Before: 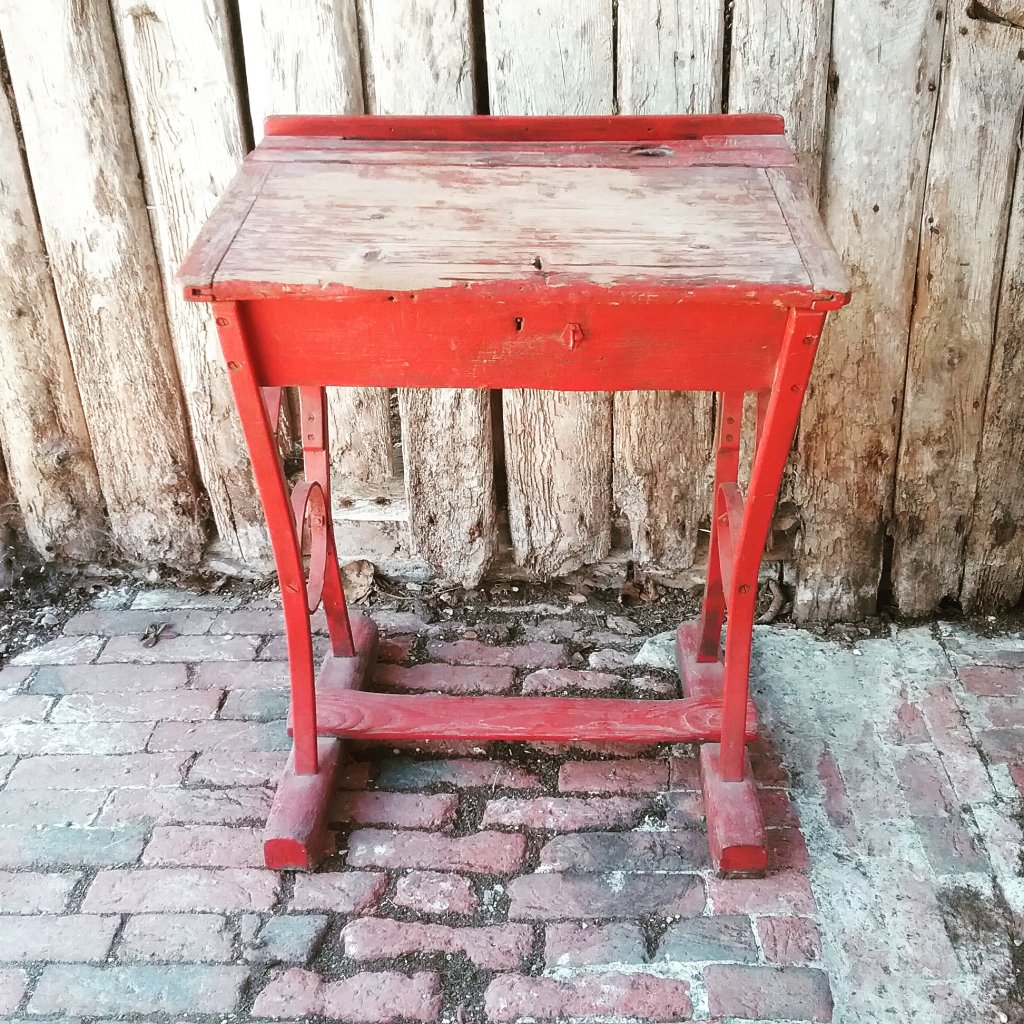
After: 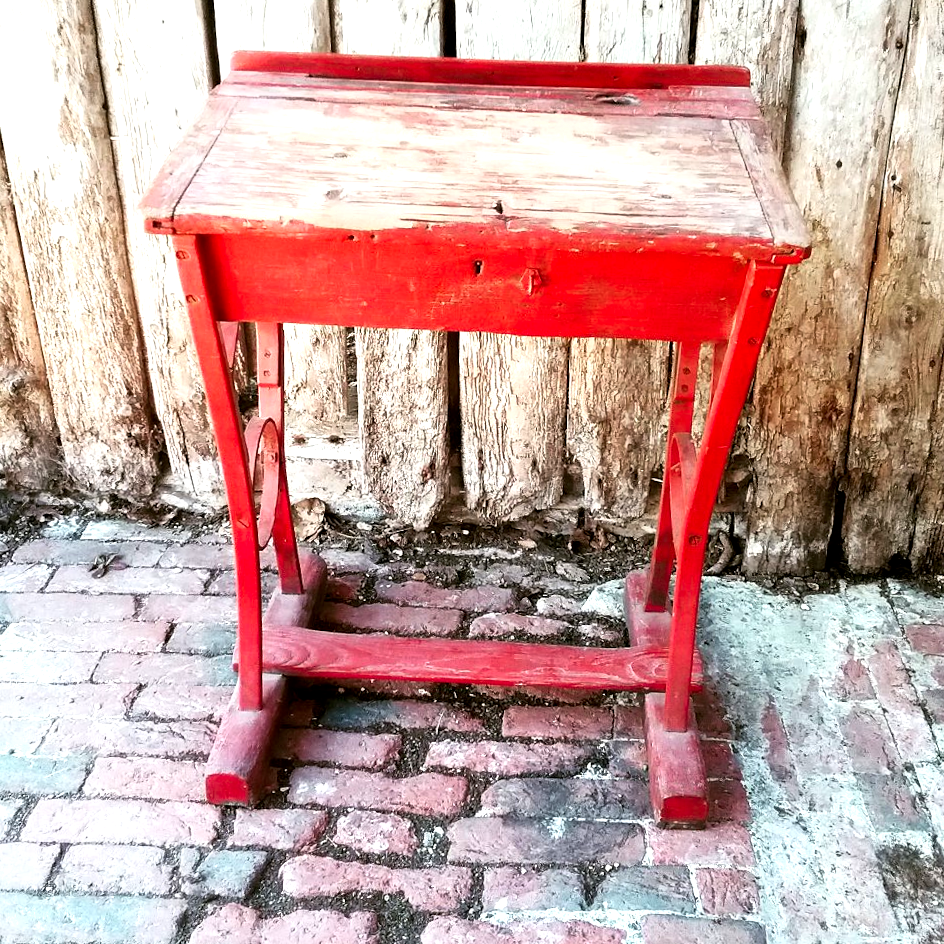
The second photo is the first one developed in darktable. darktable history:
crop and rotate: angle -1.96°, left 3.097%, top 4.154%, right 1.586%, bottom 0.529%
local contrast: mode bilateral grid, contrast 20, coarseness 50, detail 120%, midtone range 0.2
shadows and highlights: shadows 0, highlights 40
color balance: lift [0.991, 1, 1, 1], gamma [0.996, 1, 1, 1], input saturation 98.52%, contrast 20.34%, output saturation 103.72%
